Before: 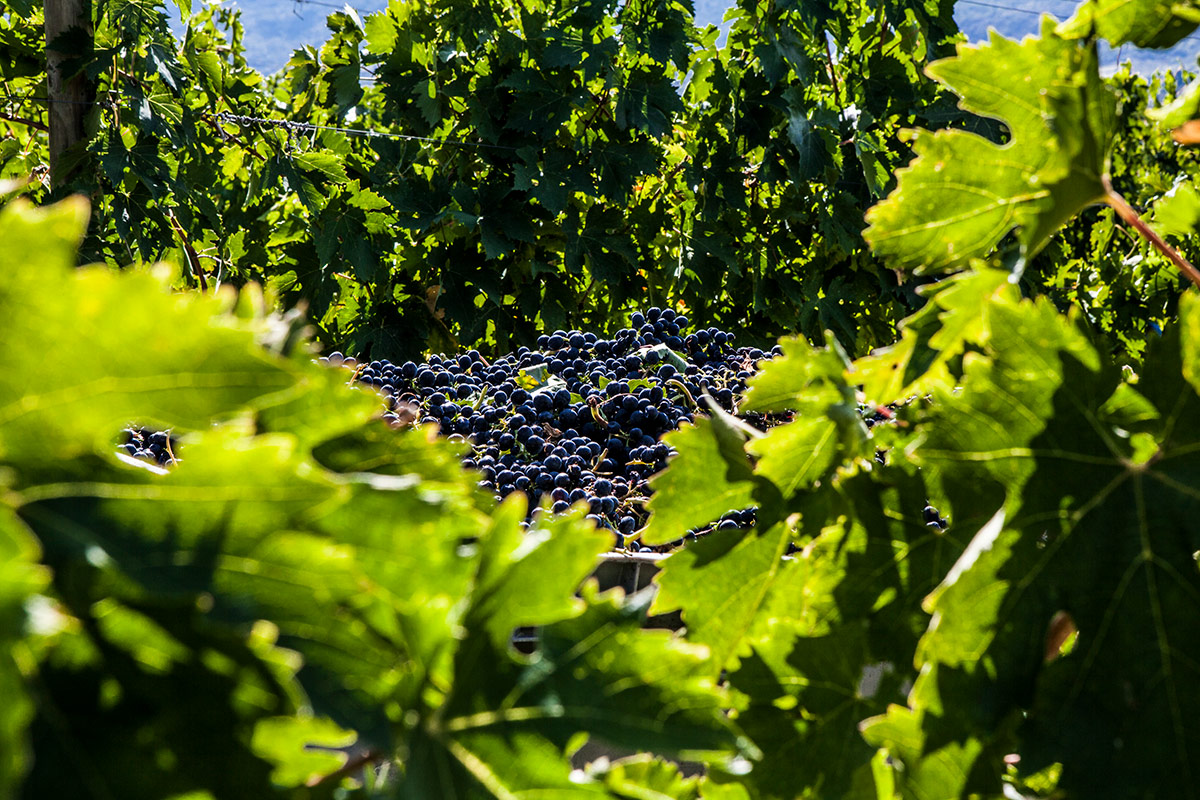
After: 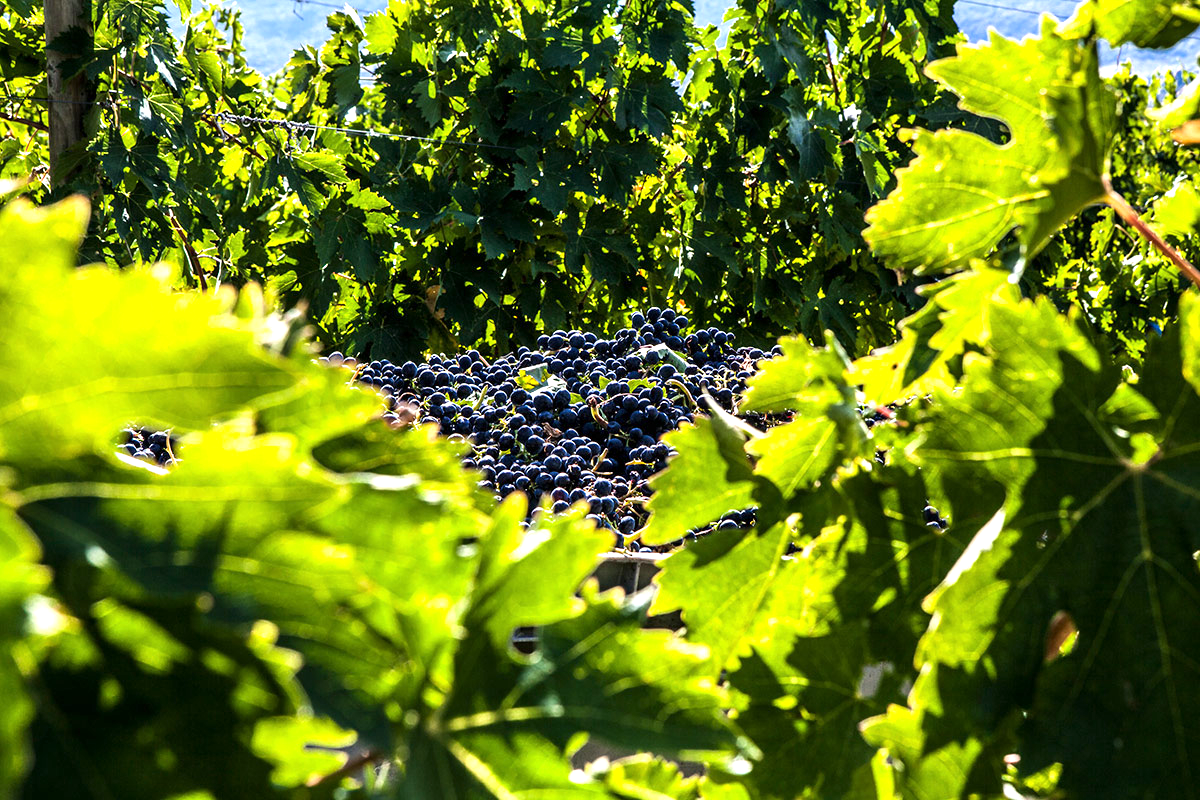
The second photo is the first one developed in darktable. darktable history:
exposure: exposure 0.752 EV, compensate highlight preservation false
contrast brightness saturation: contrast 0.045
